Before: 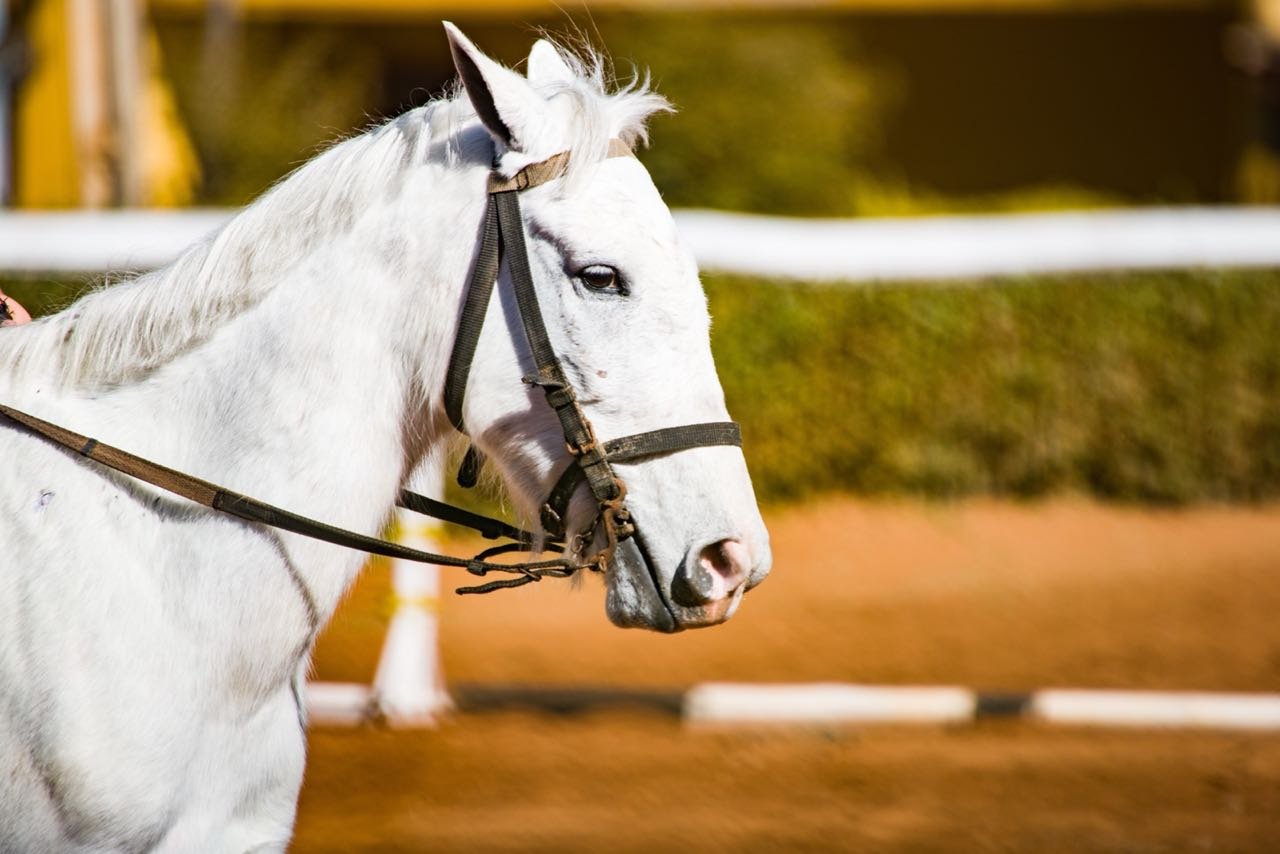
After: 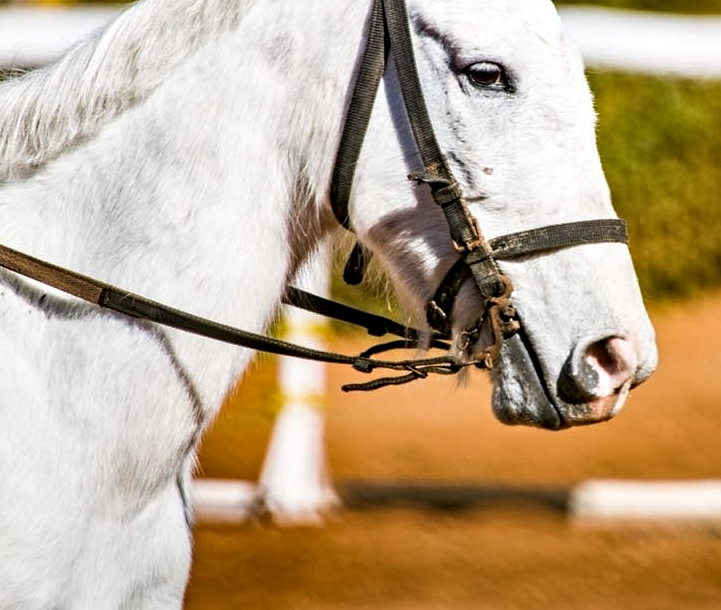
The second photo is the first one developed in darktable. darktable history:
contrast equalizer: y [[0.51, 0.537, 0.559, 0.574, 0.599, 0.618], [0.5 ×6], [0.5 ×6], [0 ×6], [0 ×6]]
crop: left 8.966%, top 23.852%, right 34.699%, bottom 4.703%
